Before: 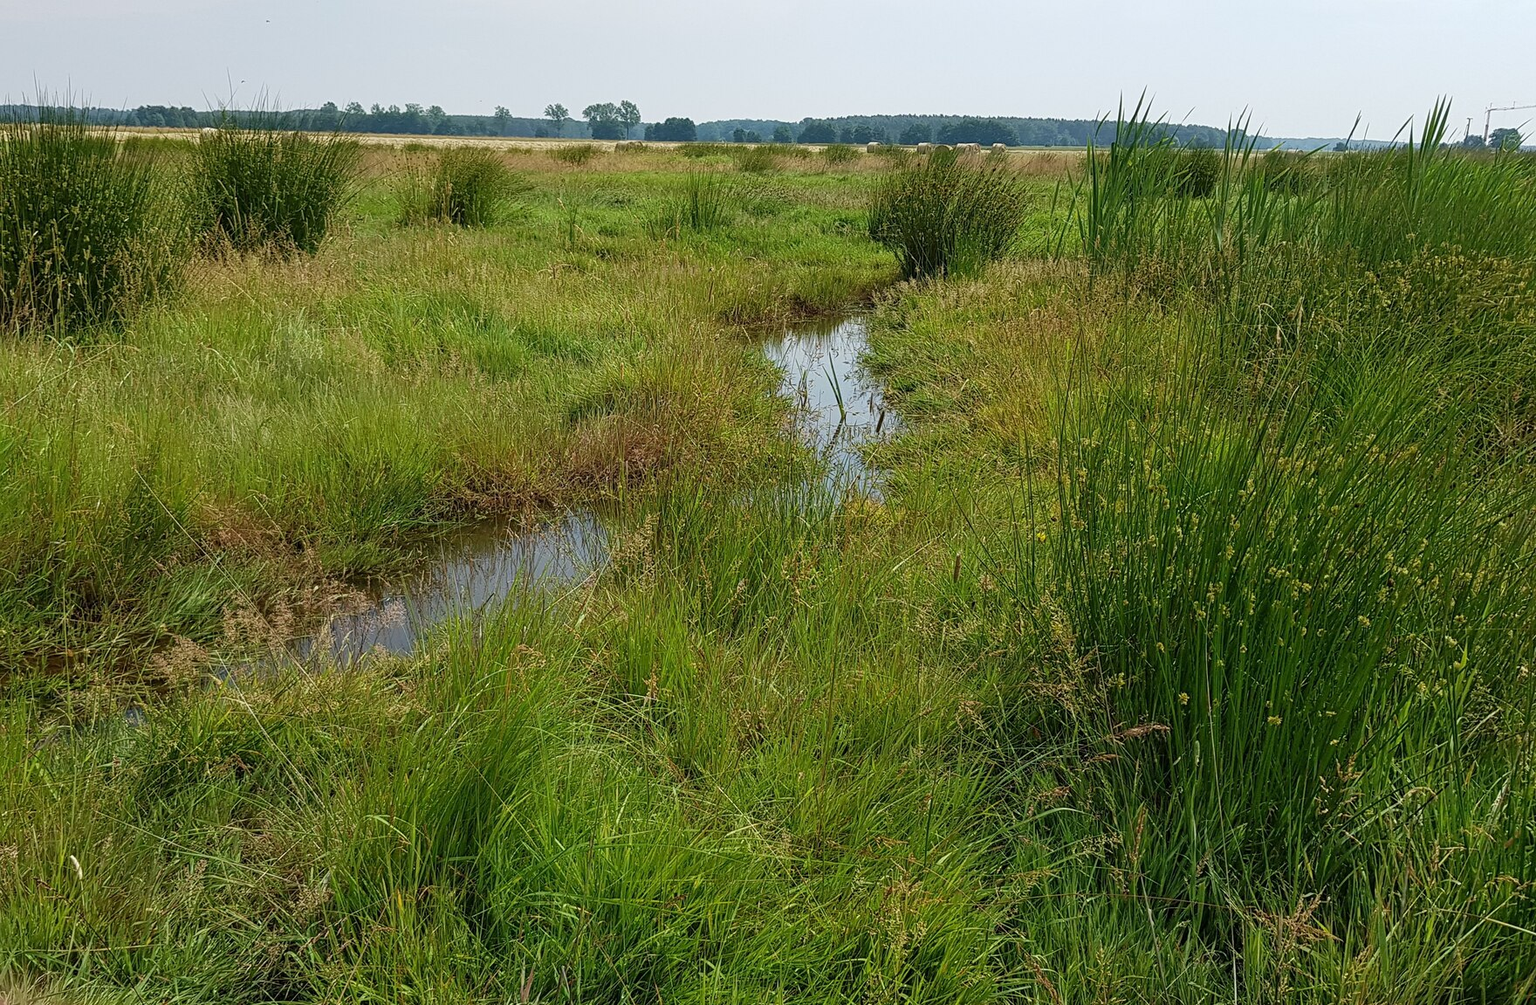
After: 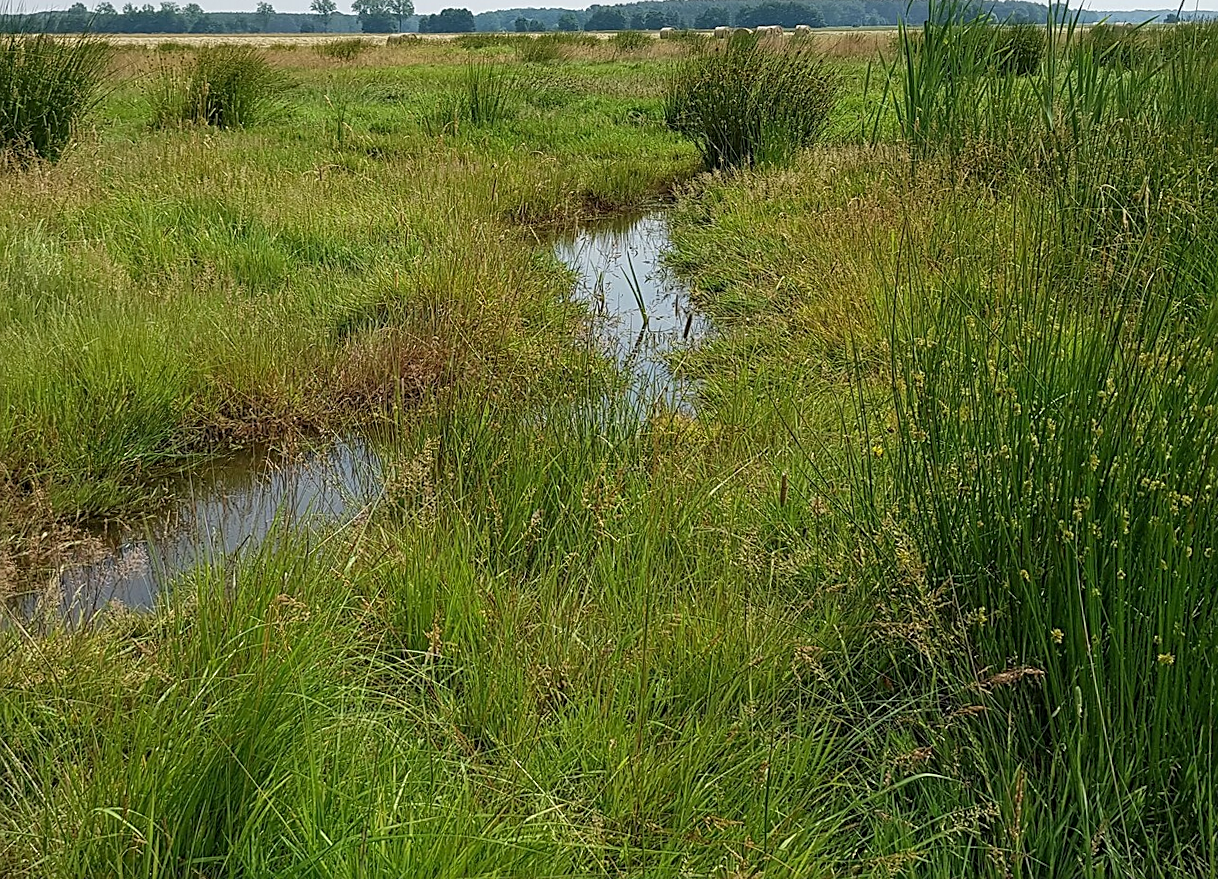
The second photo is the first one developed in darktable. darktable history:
sharpen: on, module defaults
crop: left 16.768%, top 8.653%, right 8.362%, bottom 12.485%
rotate and perspective: rotation -1.68°, lens shift (vertical) -0.146, crop left 0.049, crop right 0.912, crop top 0.032, crop bottom 0.96
